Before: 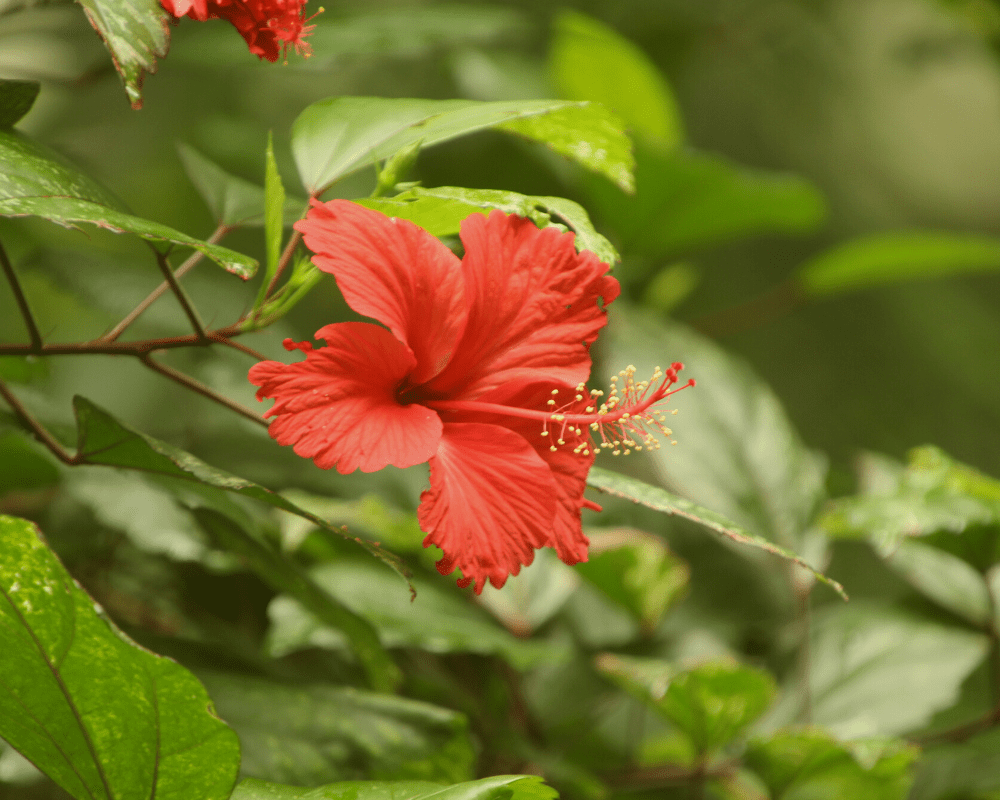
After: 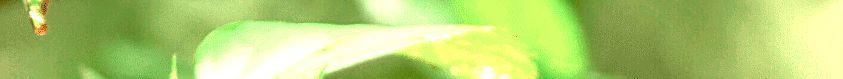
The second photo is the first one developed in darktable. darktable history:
color zones: curves: ch0 [(0, 0.5) (0.125, 0.4) (0.25, 0.5) (0.375, 0.4) (0.5, 0.4) (0.625, 0.6) (0.75, 0.6) (0.875, 0.5)]; ch1 [(0, 0.4) (0.125, 0.5) (0.25, 0.4) (0.375, 0.4) (0.5, 0.4) (0.625, 0.4) (0.75, 0.5) (0.875, 0.4)]; ch2 [(0, 0.6) (0.125, 0.5) (0.25, 0.5) (0.375, 0.6) (0.5, 0.6) (0.625, 0.5) (0.75, 0.5) (0.875, 0.5)]
local contrast: on, module defaults
sharpen: on, module defaults
crop and rotate: left 9.644%, top 9.491%, right 6.021%, bottom 80.509%
exposure: black level correction 0.005, exposure 2.084 EV, compensate highlight preservation false
